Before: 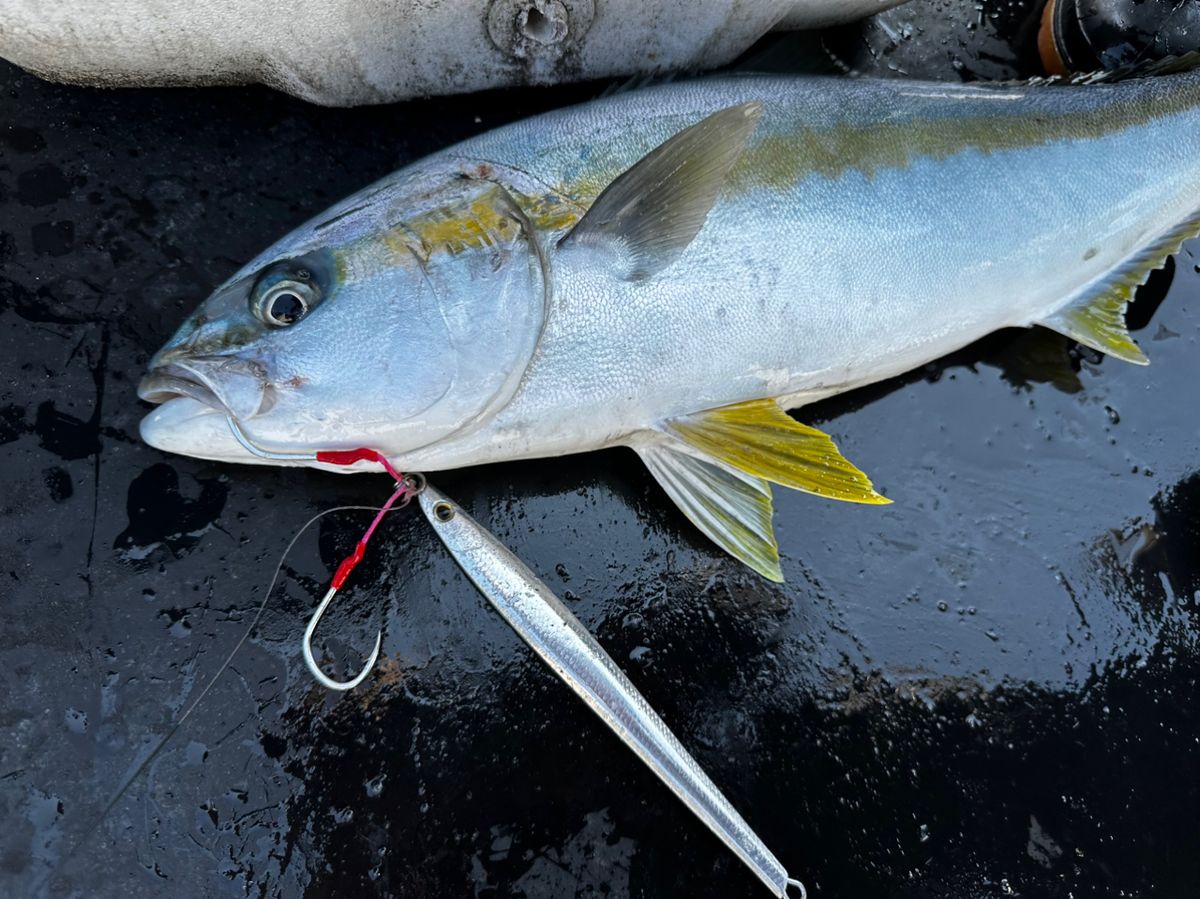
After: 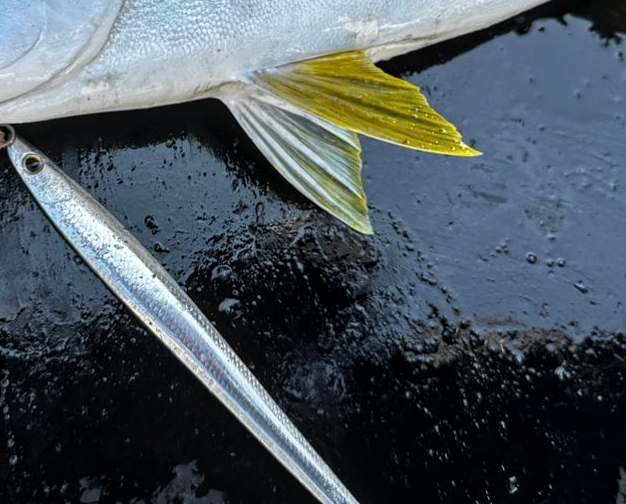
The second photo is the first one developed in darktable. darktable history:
color correction: highlights a* -0.209, highlights b* -0.137
crop: left 34.26%, top 38.726%, right 13.534%, bottom 5.171%
local contrast: on, module defaults
color balance rgb: perceptual saturation grading › global saturation 0.043%
